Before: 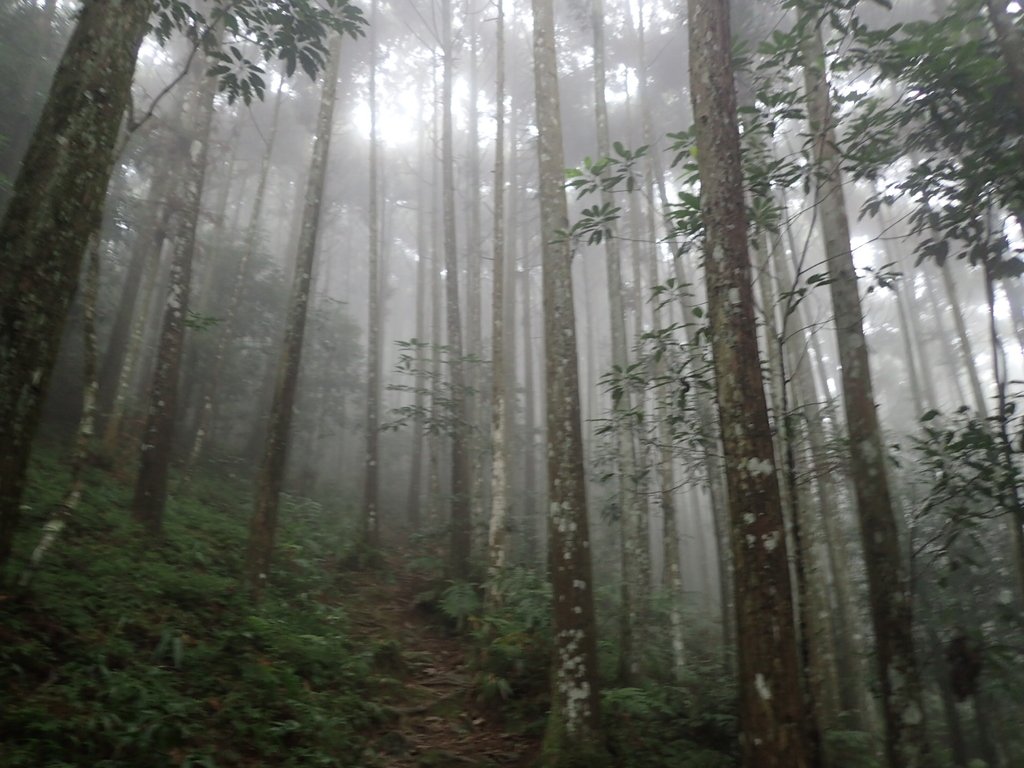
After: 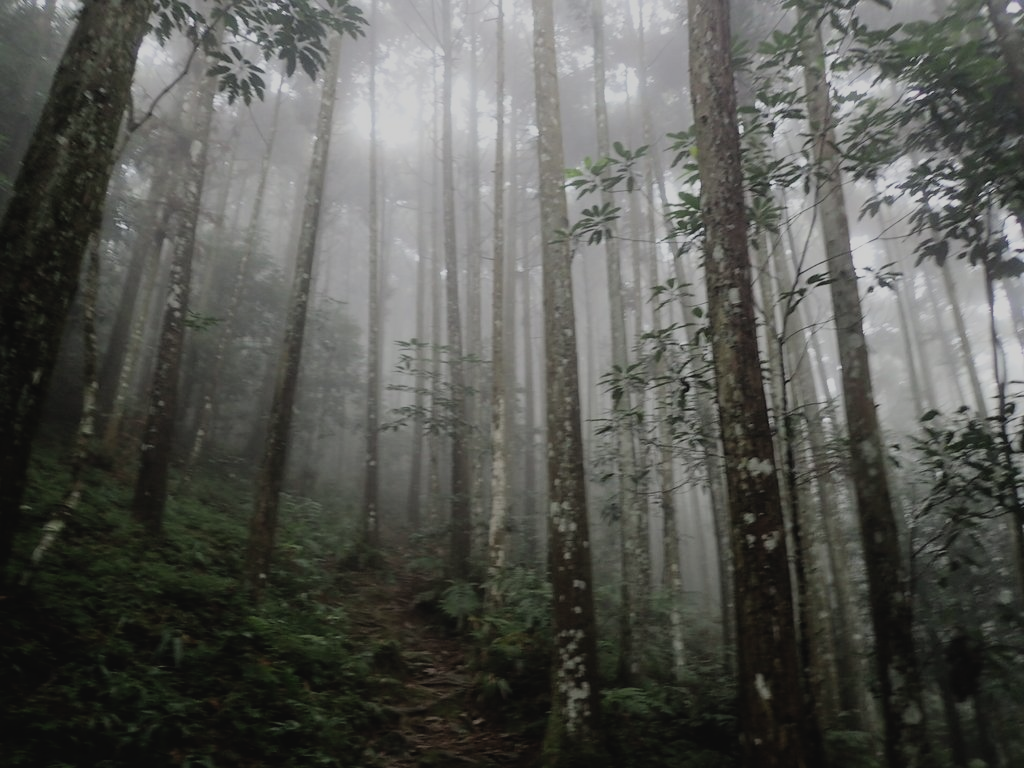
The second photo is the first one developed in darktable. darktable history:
contrast brightness saturation: contrast -0.082, brightness -0.043, saturation -0.11
filmic rgb: middle gray luminance 29.27%, black relative exposure -10.35 EV, white relative exposure 5.47 EV, target black luminance 0%, hardness 3.92, latitude 2.21%, contrast 1.128, highlights saturation mix 6.32%, shadows ↔ highlights balance 15.68%
